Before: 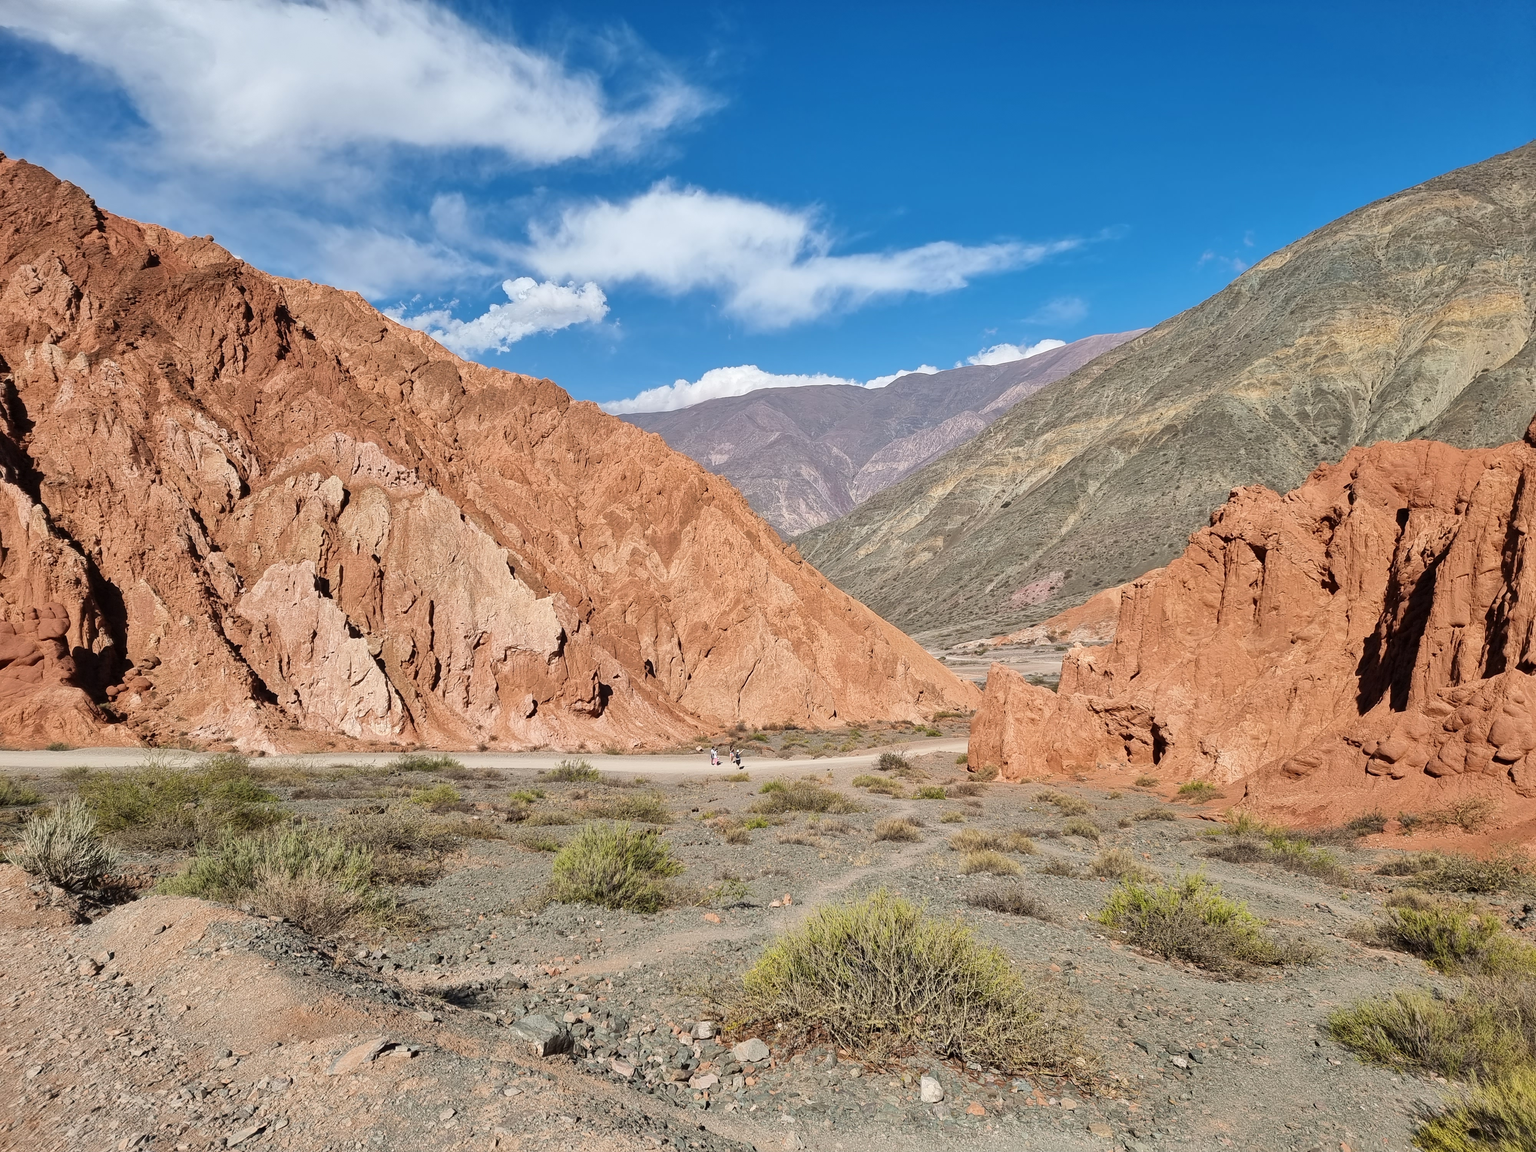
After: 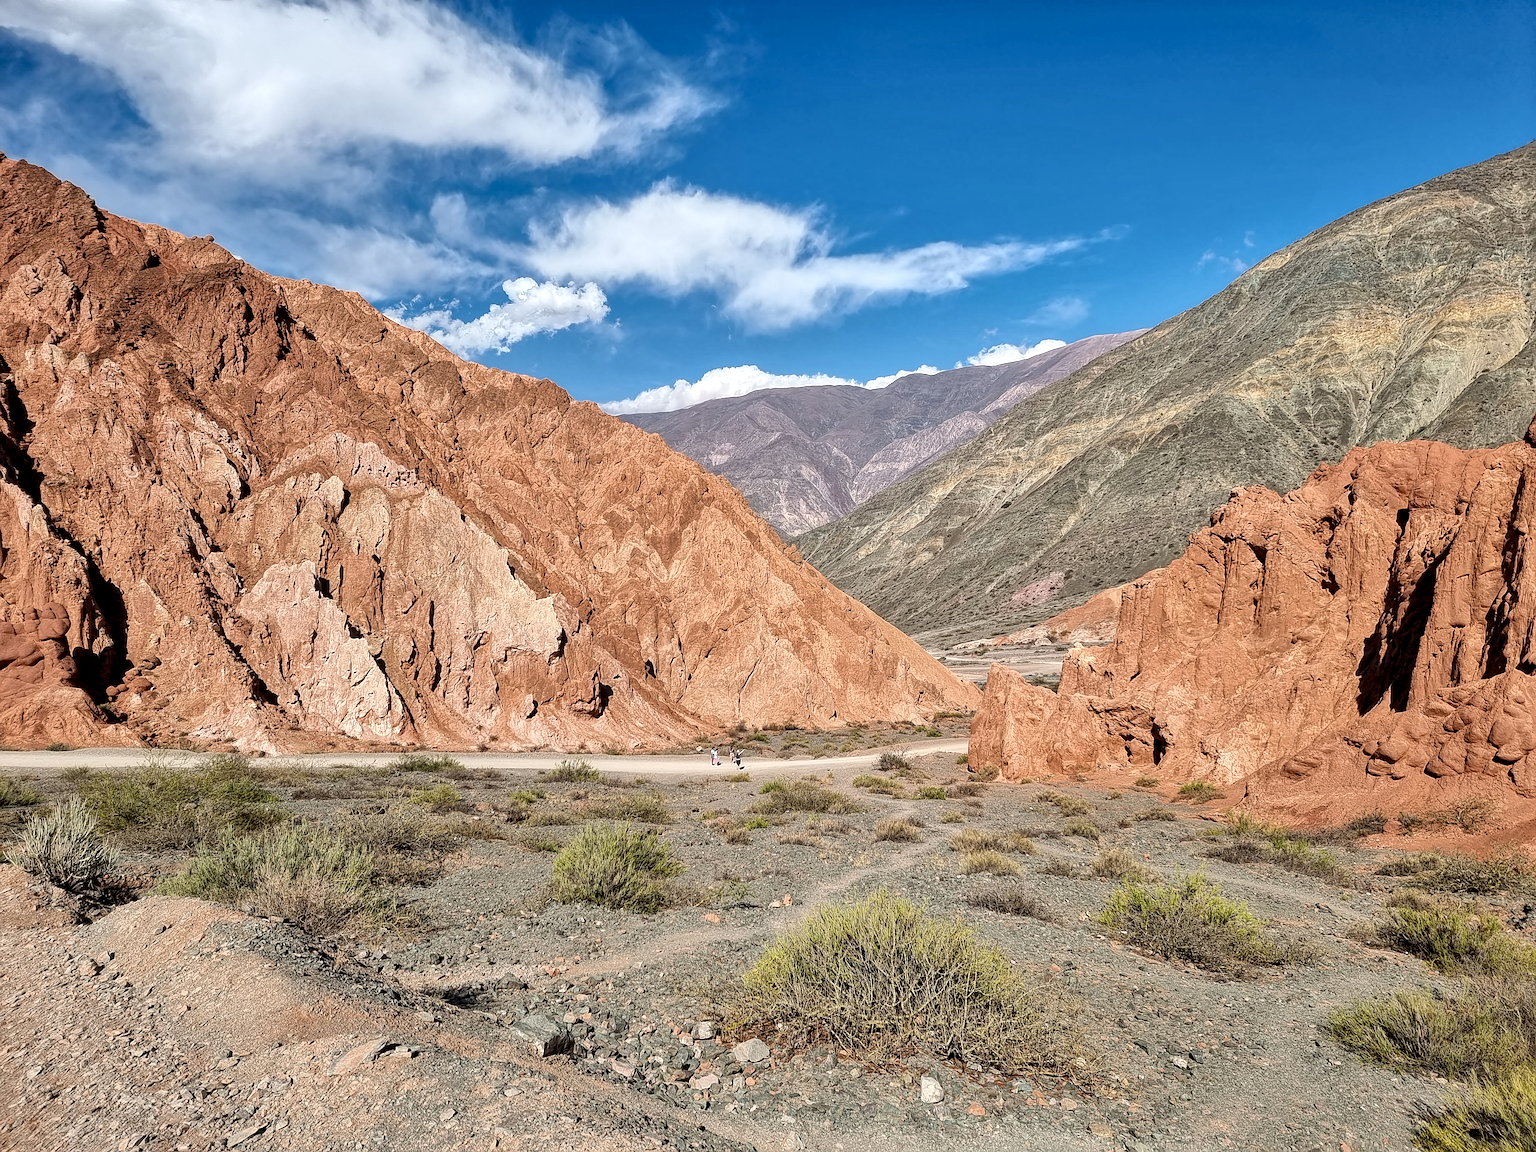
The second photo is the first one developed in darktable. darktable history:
local contrast: highlights 106%, shadows 102%, detail 200%, midtone range 0.2
sharpen: on, module defaults
